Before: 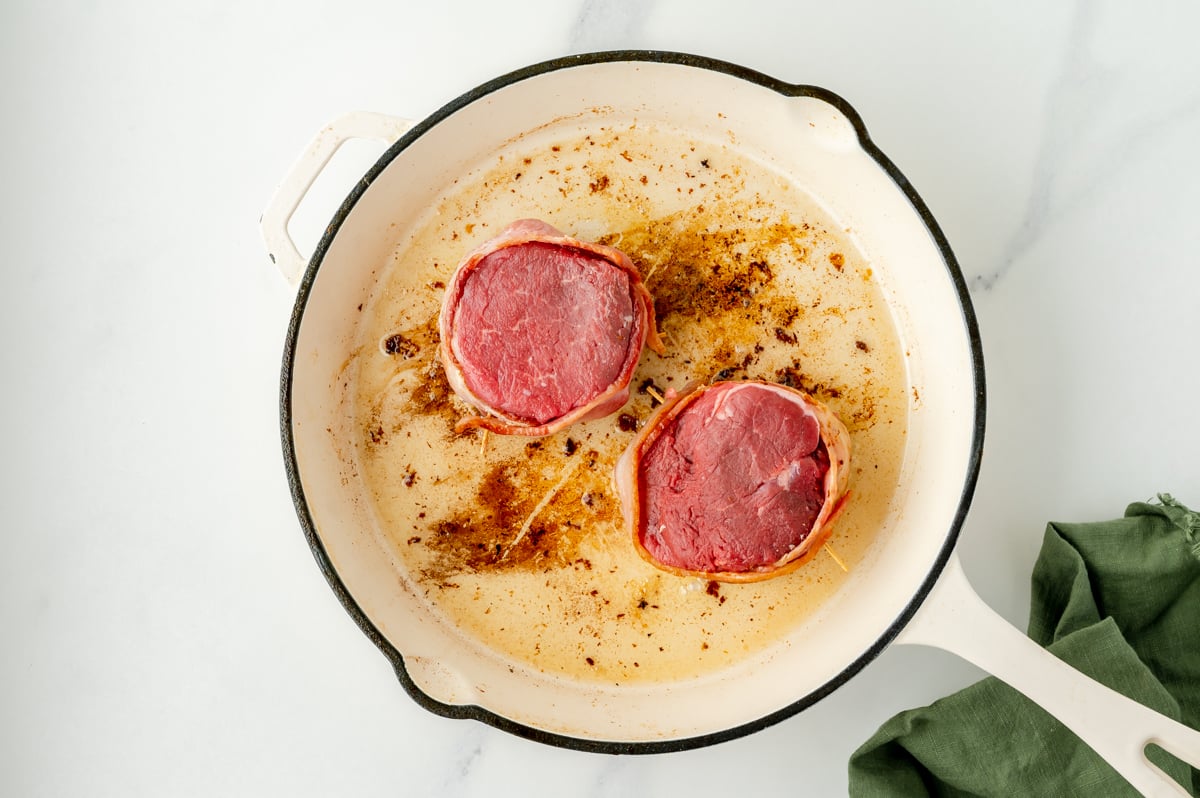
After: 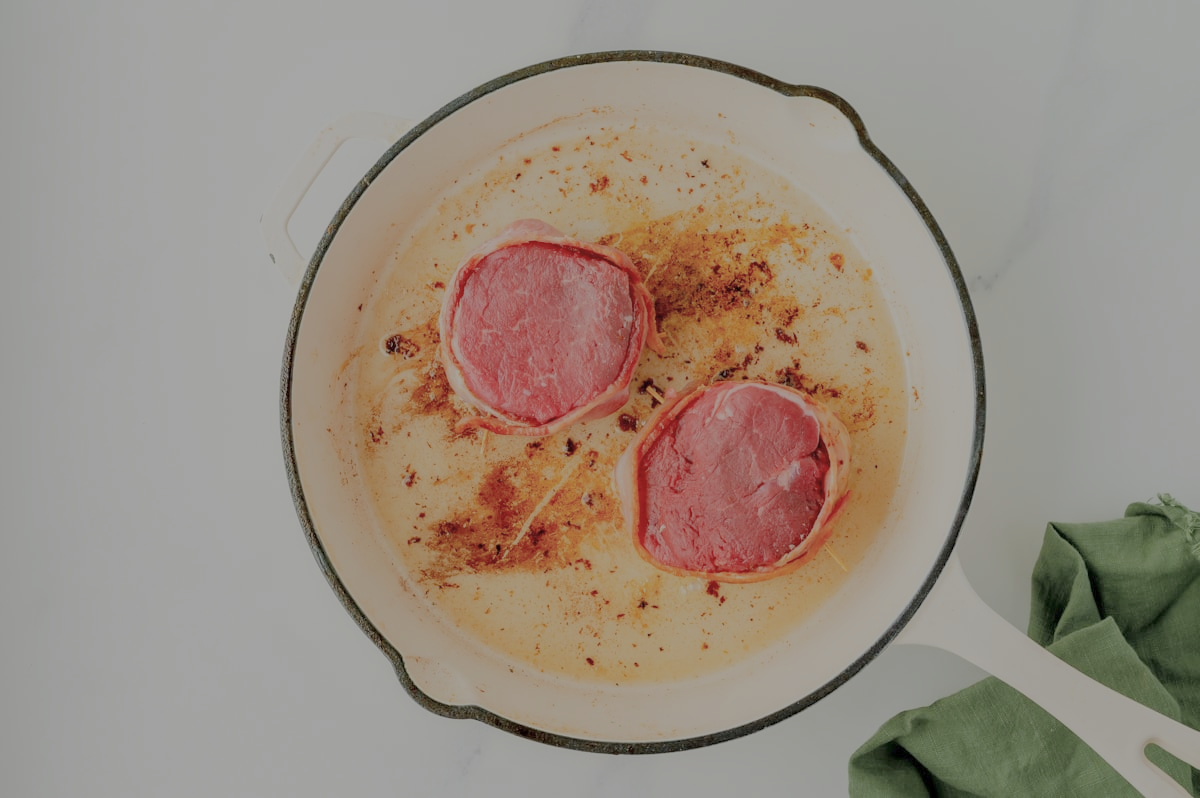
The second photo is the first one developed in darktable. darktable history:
filmic rgb: black relative exposure -13.94 EV, white relative exposure 7.94 EV, hardness 3.74, latitude 49.44%, contrast 0.507, contrast in shadows safe
